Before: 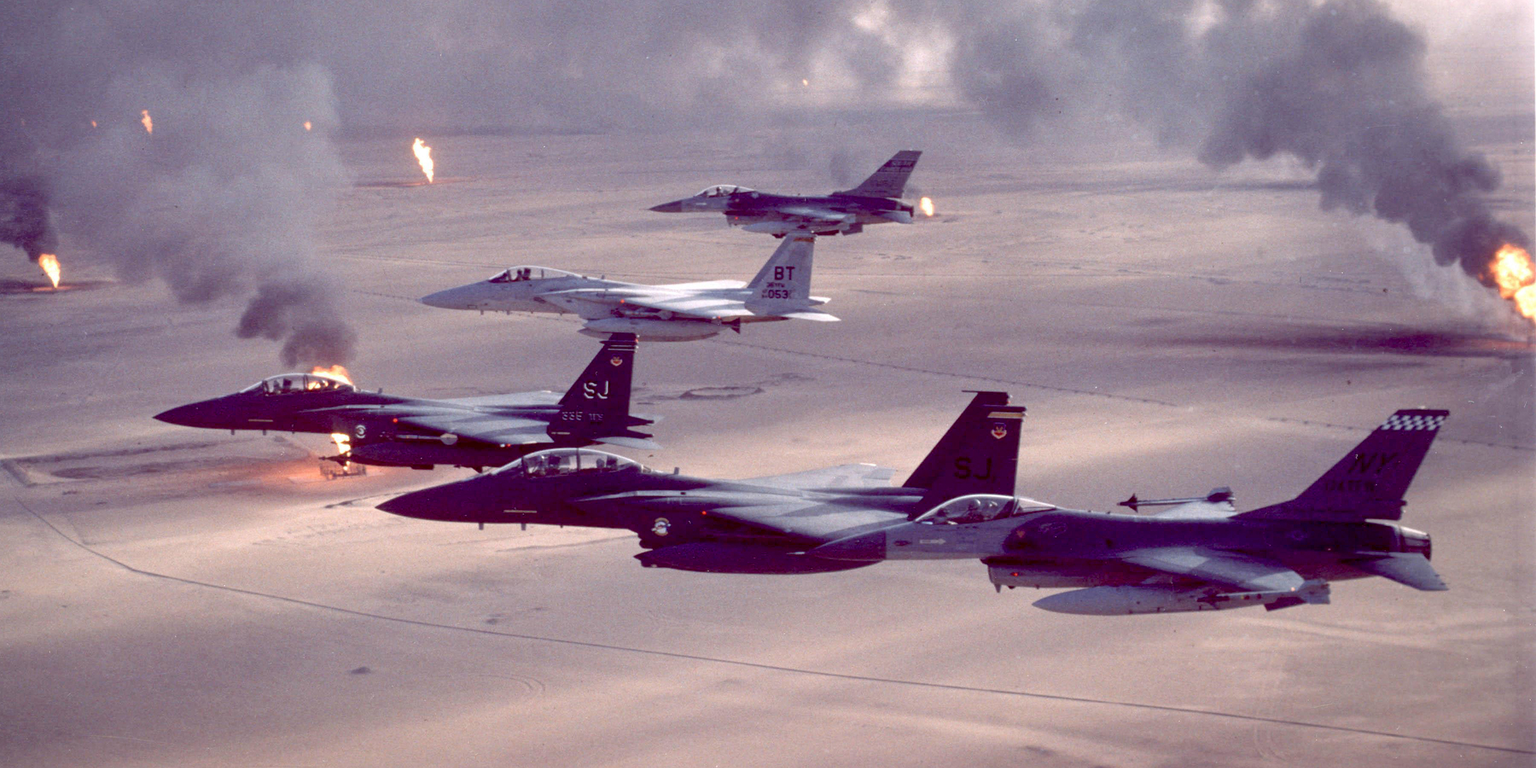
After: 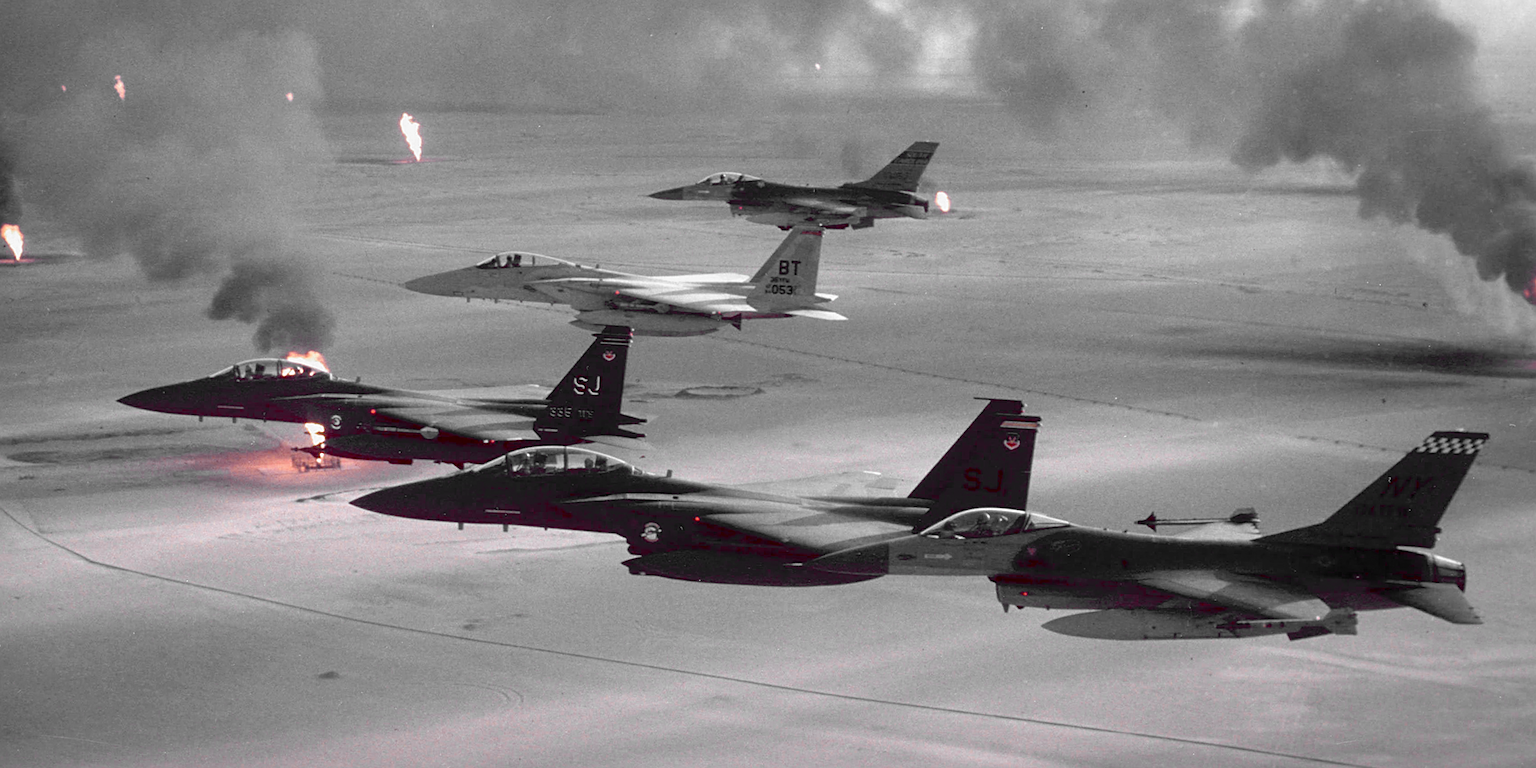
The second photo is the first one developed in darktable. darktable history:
color zones: curves: ch0 [(0, 0.447) (0.184, 0.543) (0.323, 0.476) (0.429, 0.445) (0.571, 0.443) (0.714, 0.451) (0.857, 0.452) (1, 0.447)]; ch1 [(0, 0.464) (0.176, 0.46) (0.287, 0.177) (0.429, 0.002) (0.571, 0) (0.714, 0) (0.857, 0) (1, 0.464)], mix 20%
sharpen: on, module defaults
crop and rotate: angle -1.69°
color calibration: x 0.37, y 0.382, temperature 4313.32 K
